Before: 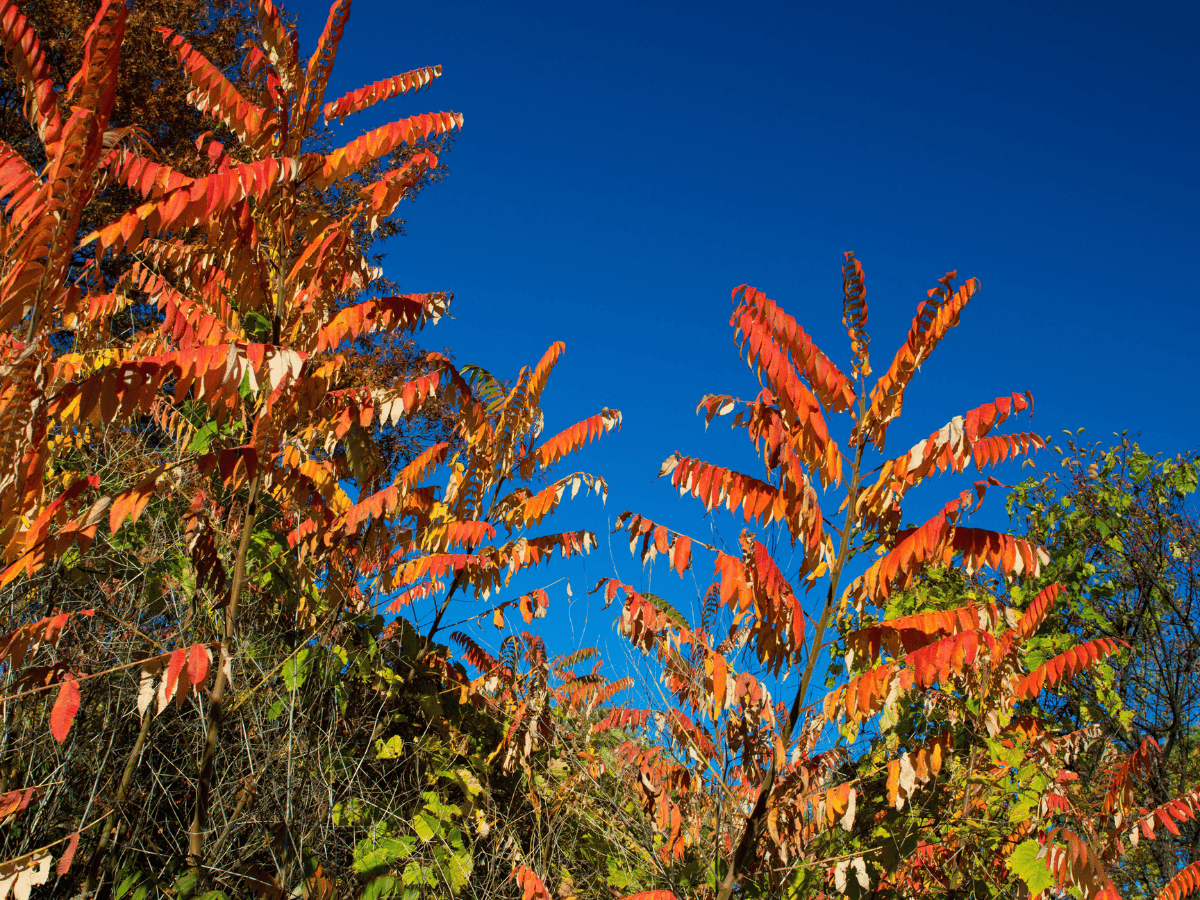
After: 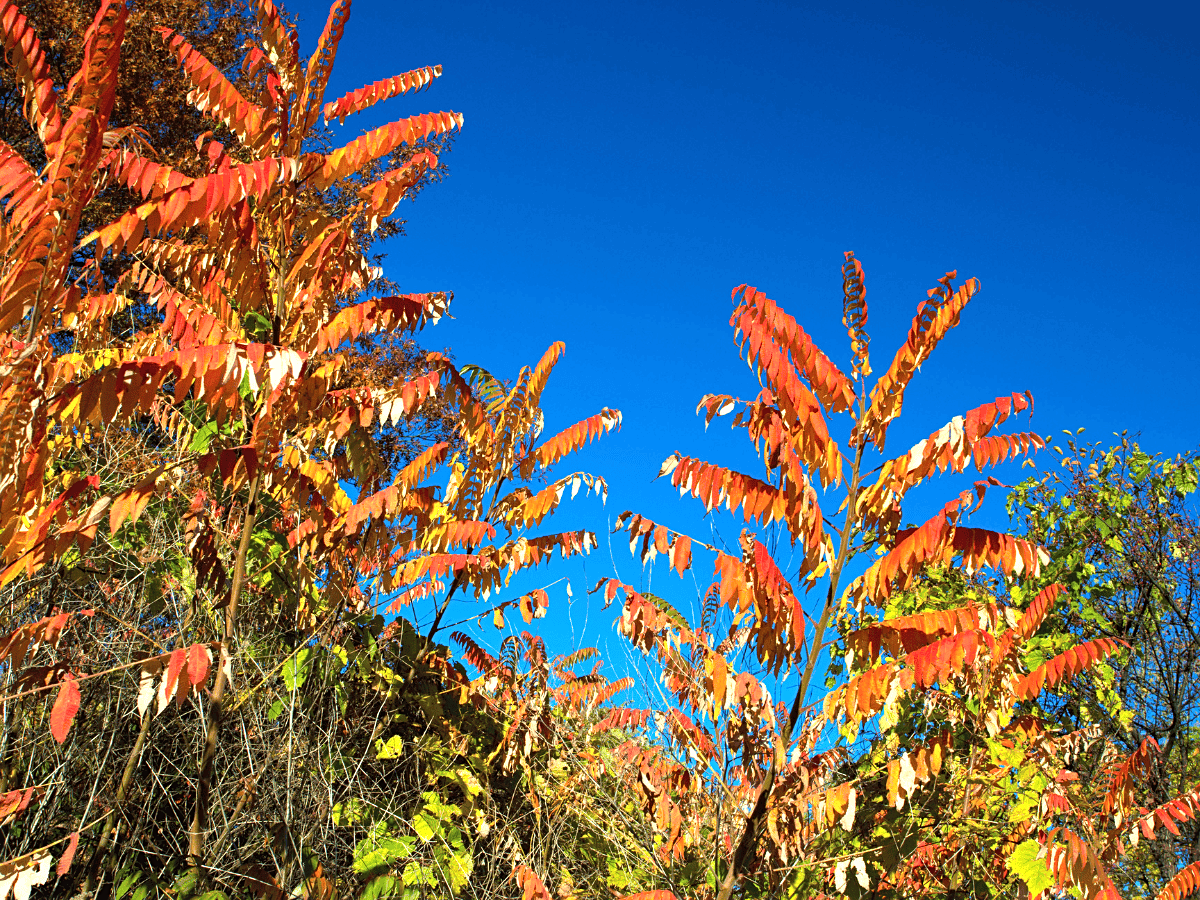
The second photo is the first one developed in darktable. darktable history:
sharpen: amount 0.206
exposure: black level correction 0, exposure 0.891 EV, compensate highlight preservation false
